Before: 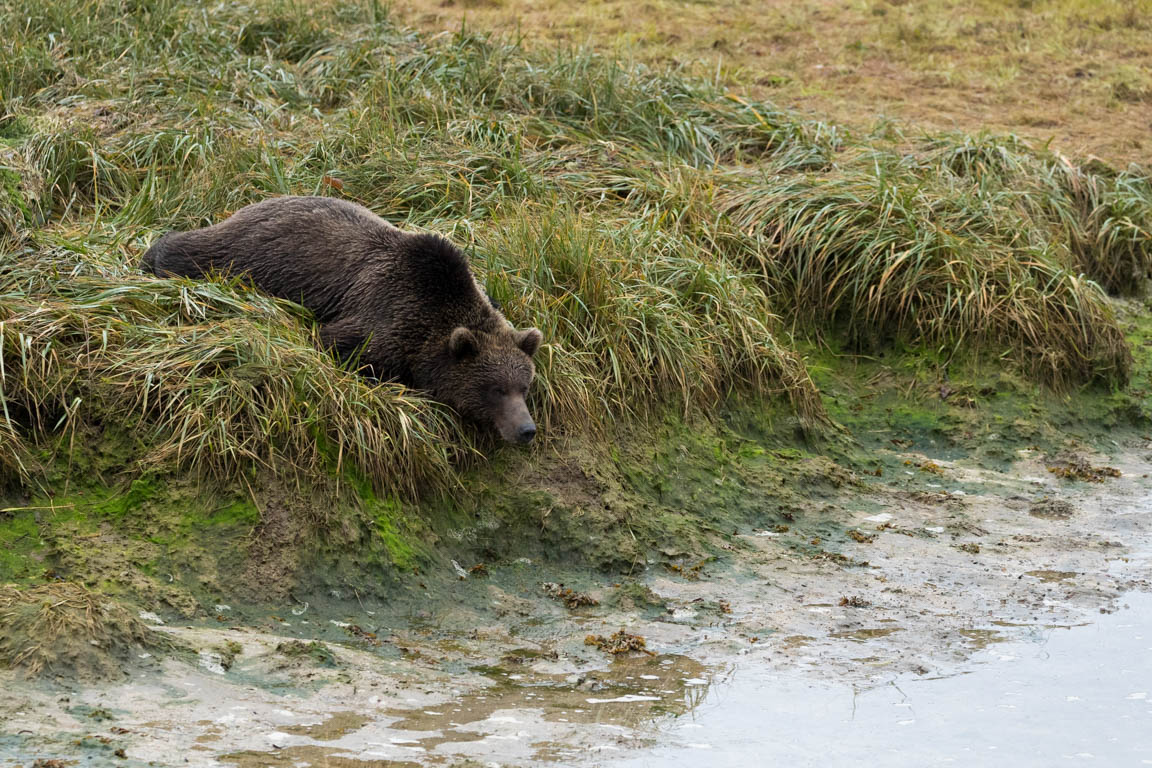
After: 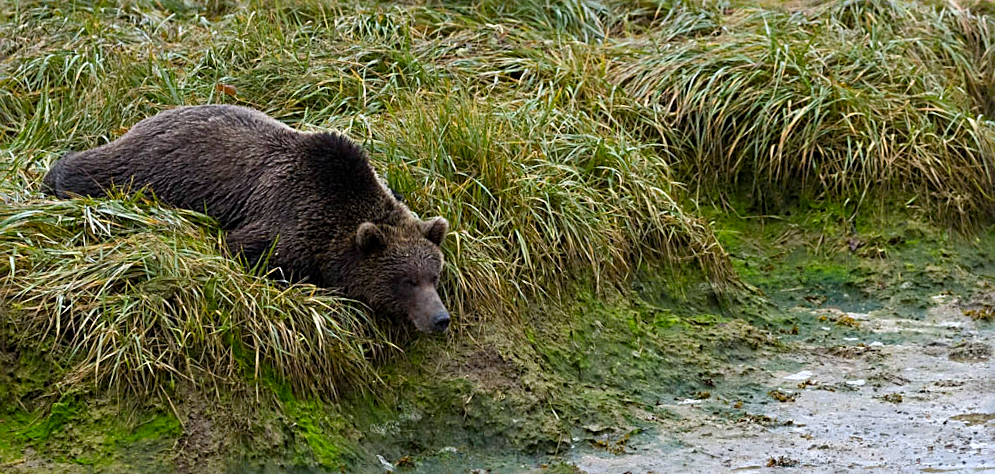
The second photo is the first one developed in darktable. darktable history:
crop: left 5.596%, top 10.314%, right 3.534%, bottom 19.395%
color correction: highlights a* 0.816, highlights b* 2.78, saturation 1.1
sharpen: radius 2.543, amount 0.636
rgb levels: preserve colors max RGB
rotate and perspective: rotation -5°, crop left 0.05, crop right 0.952, crop top 0.11, crop bottom 0.89
white balance: red 0.954, blue 1.079
color balance rgb: perceptual saturation grading › global saturation 20%, perceptual saturation grading › highlights -25%, perceptual saturation grading › shadows 25%
